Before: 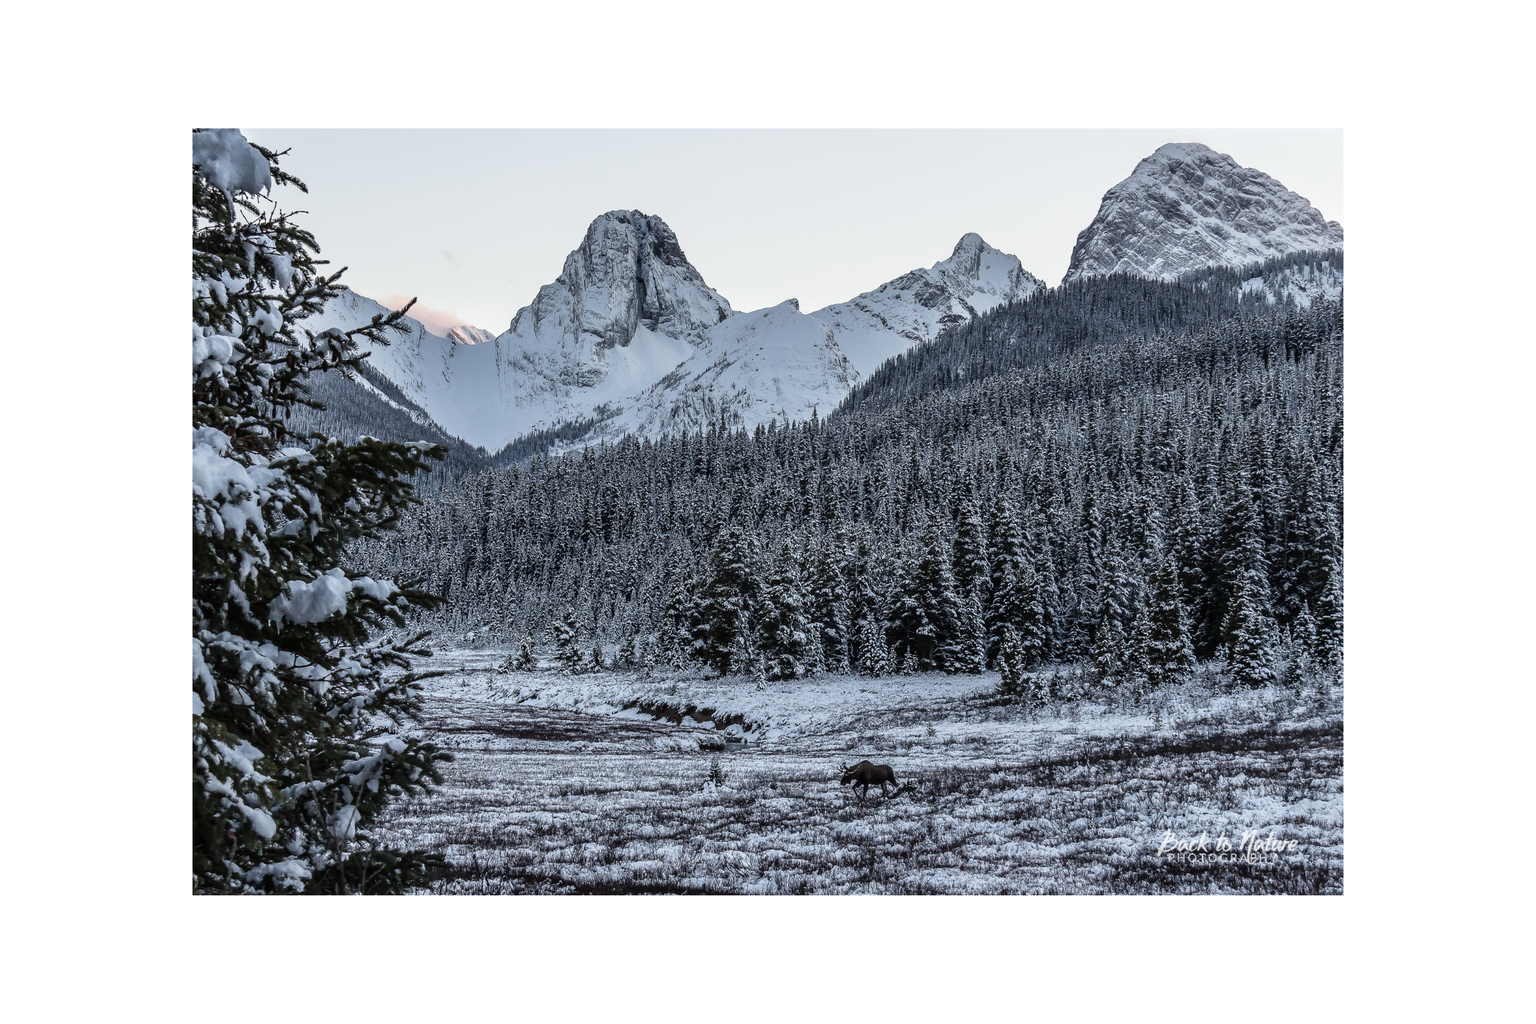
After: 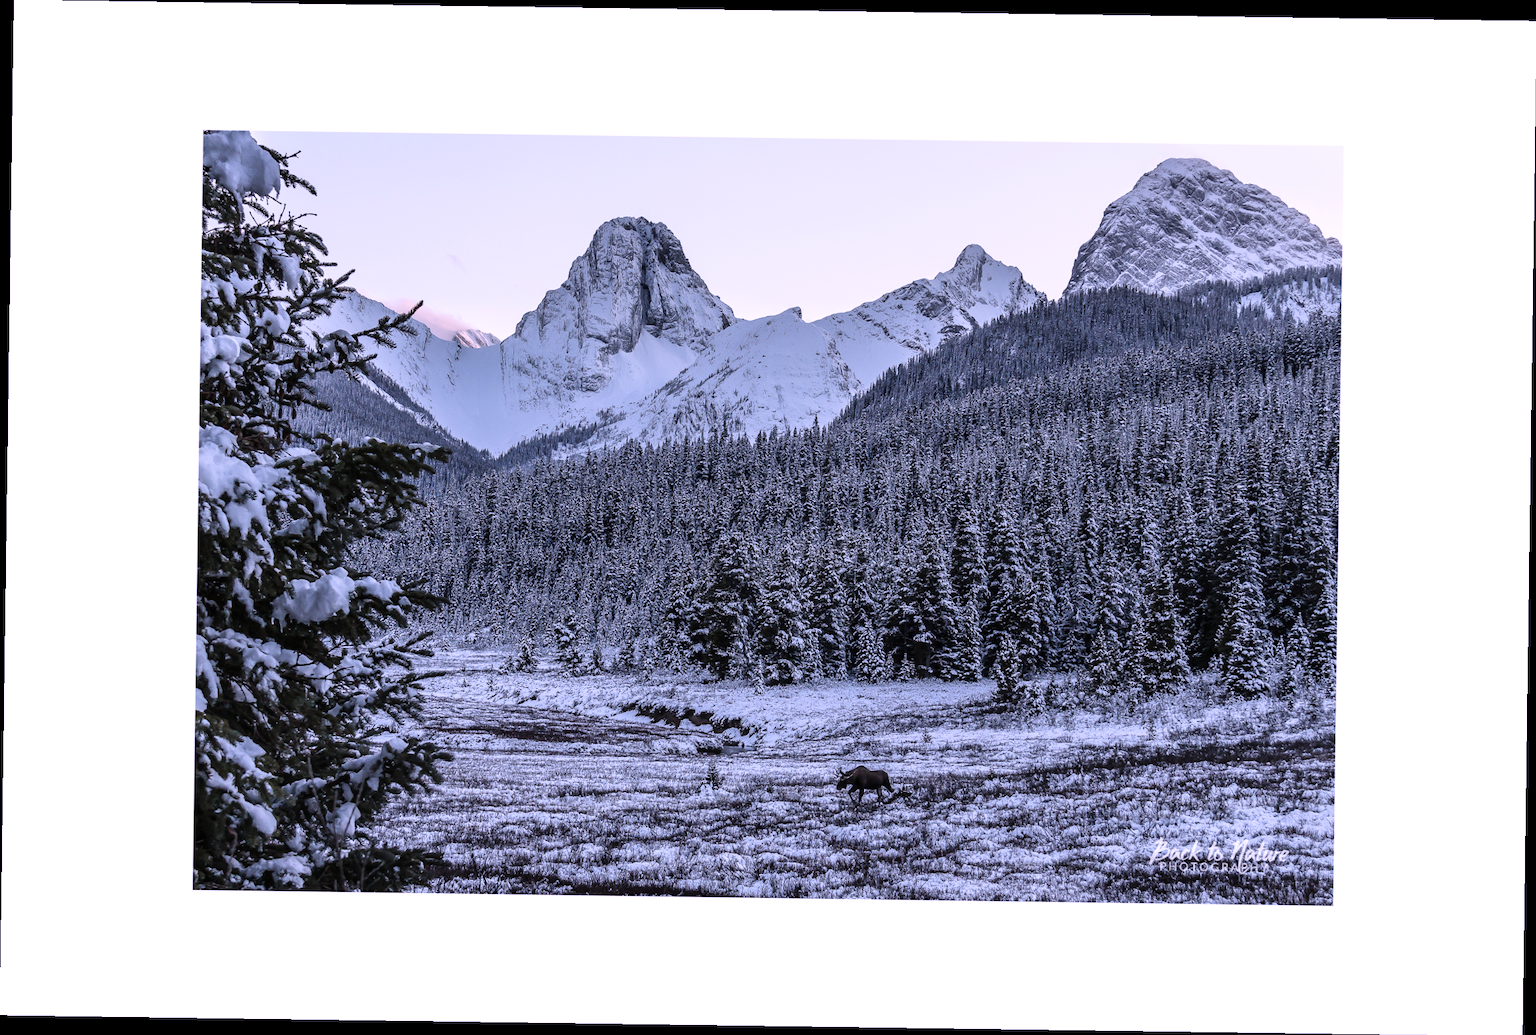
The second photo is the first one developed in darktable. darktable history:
white balance: red 1.042, blue 1.17
rotate and perspective: rotation 0.8°, automatic cropping off
